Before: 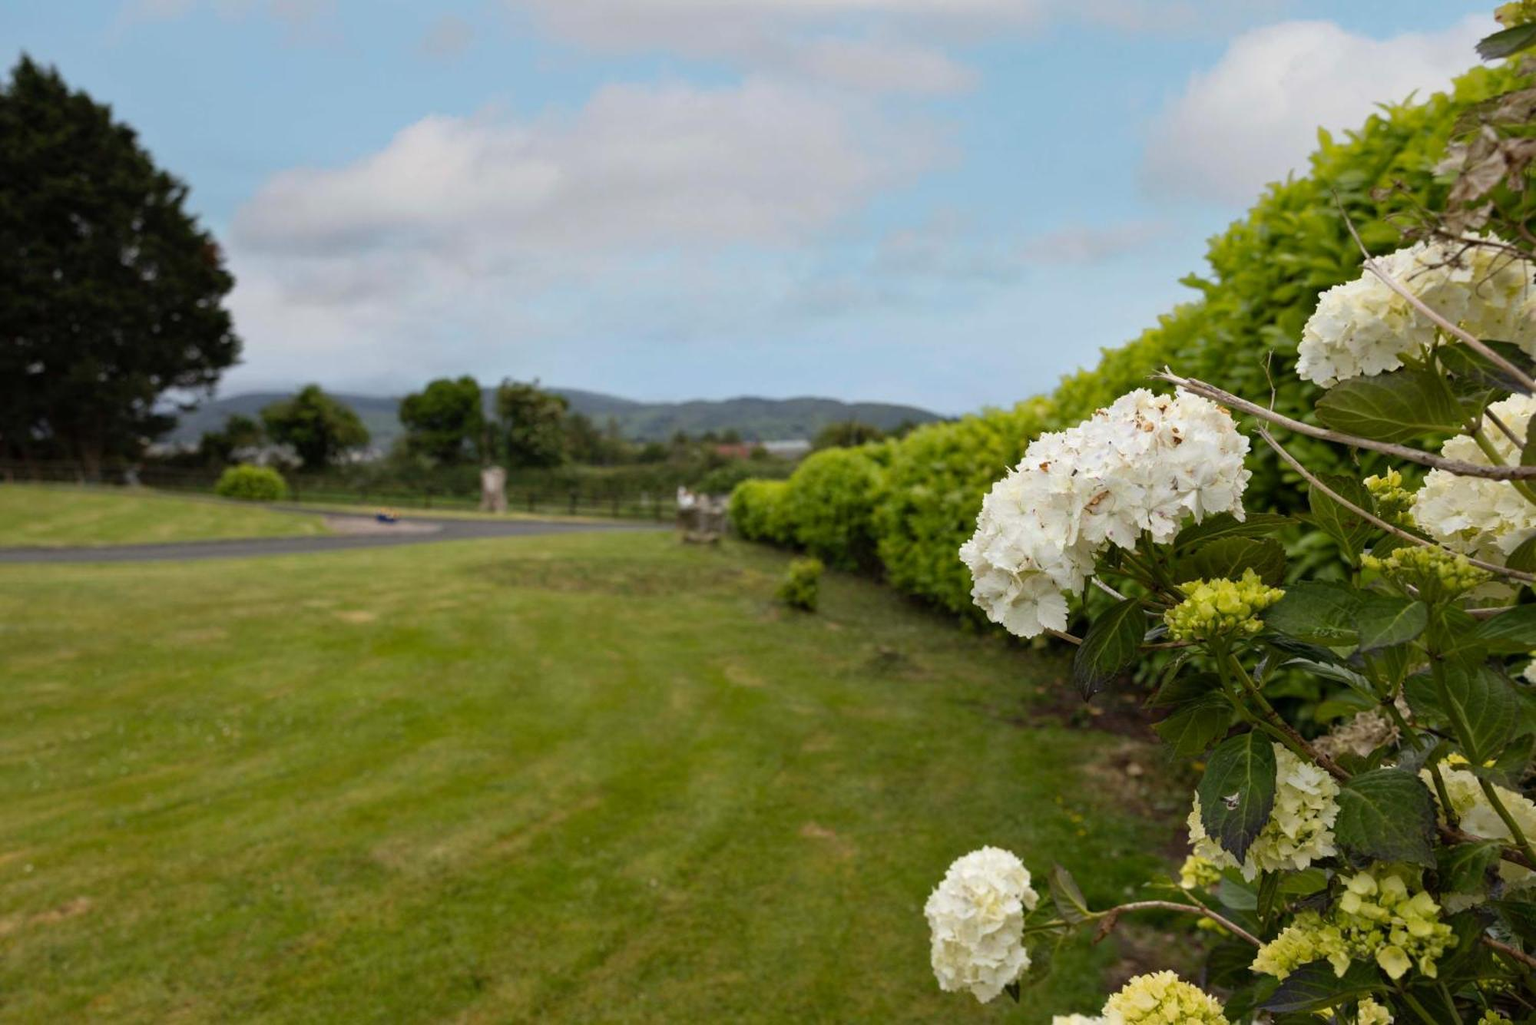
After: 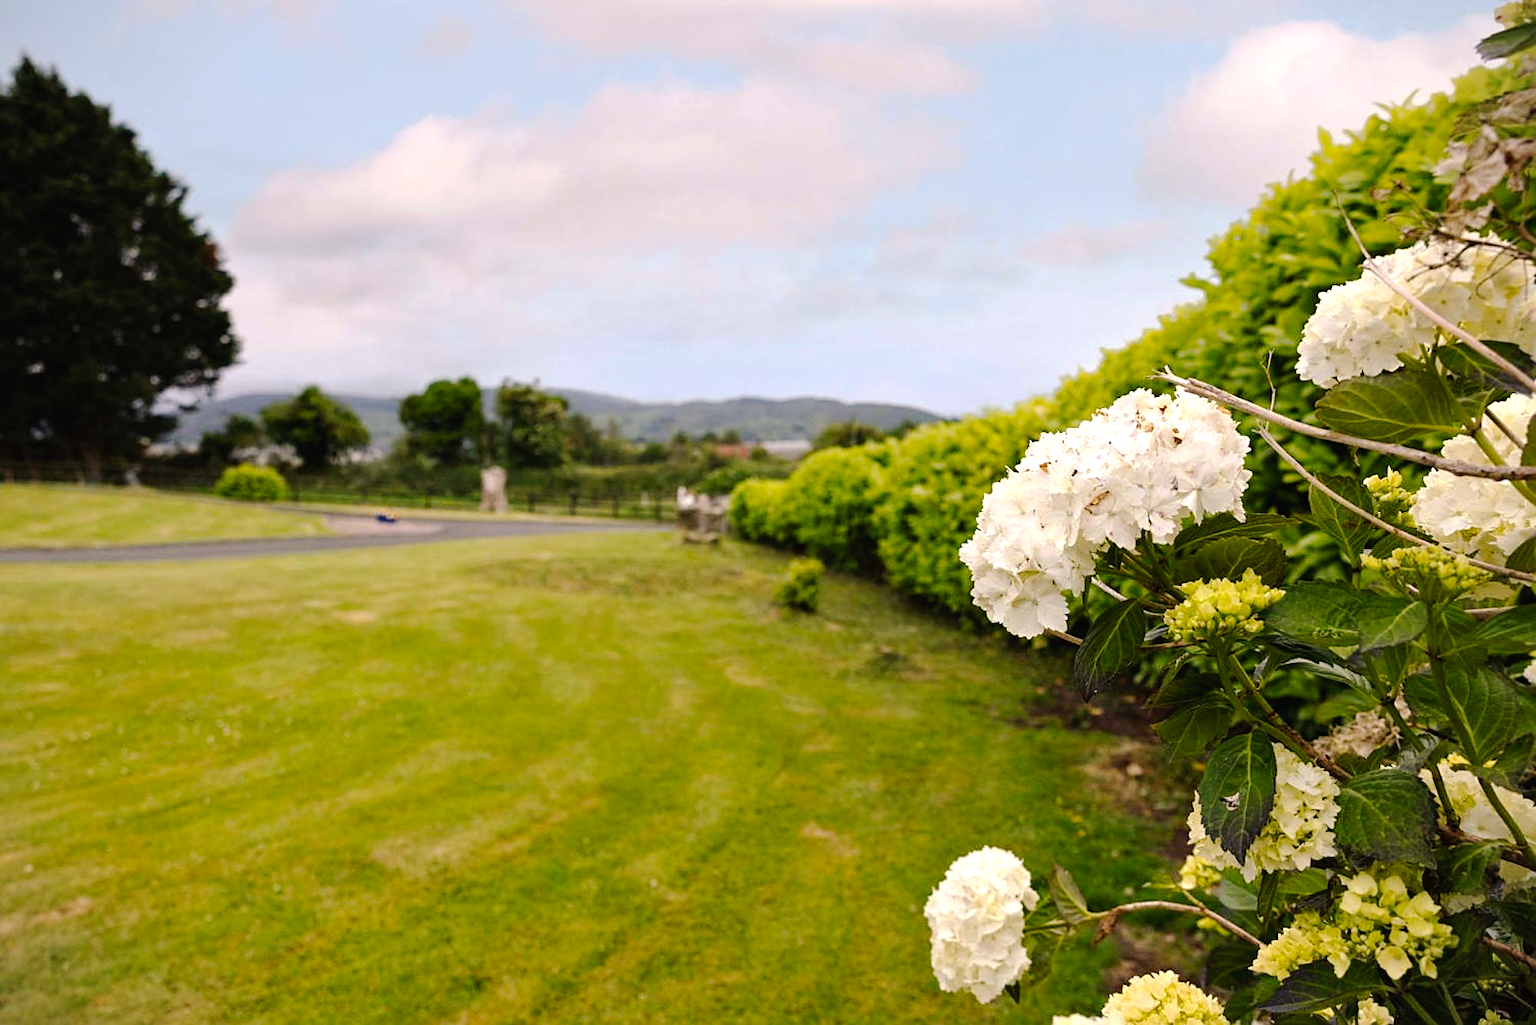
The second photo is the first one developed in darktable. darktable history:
tone curve: curves: ch0 [(0, 0) (0.003, 0.019) (0.011, 0.02) (0.025, 0.019) (0.044, 0.027) (0.069, 0.038) (0.1, 0.056) (0.136, 0.089) (0.177, 0.137) (0.224, 0.187) (0.277, 0.259) (0.335, 0.343) (0.399, 0.437) (0.468, 0.532) (0.543, 0.613) (0.623, 0.685) (0.709, 0.752) (0.801, 0.822) (0.898, 0.9) (1, 1)], preserve colors none
sharpen: on, module defaults
exposure: exposure 0.514 EV, compensate exposure bias true, compensate highlight preservation false
vignetting: fall-off start 99.66%, fall-off radius 71.86%, width/height ratio 1.175
tone equalizer: edges refinement/feathering 500, mask exposure compensation -1.57 EV, preserve details no
color correction: highlights a* 7.21, highlights b* 3.86
